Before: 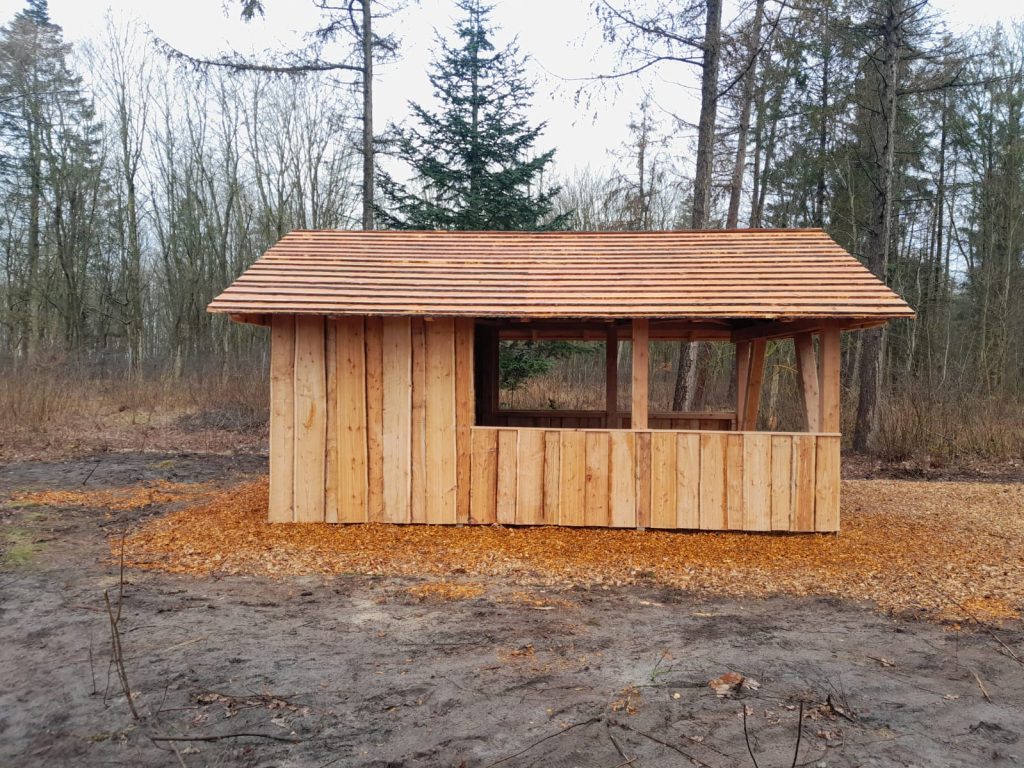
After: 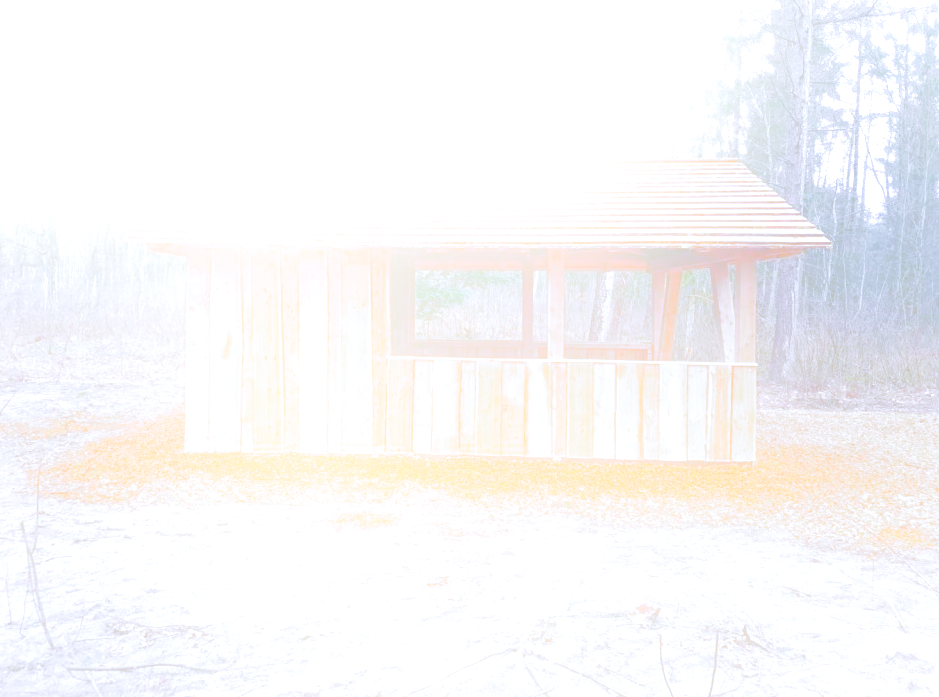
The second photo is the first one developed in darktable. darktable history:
split-toning: shadows › hue 186.43°, highlights › hue 49.29°, compress 30.29%
bloom: size 25%, threshold 5%, strength 90%
white balance: red 0.766, blue 1.537
crop and rotate: left 8.262%, top 9.226%
